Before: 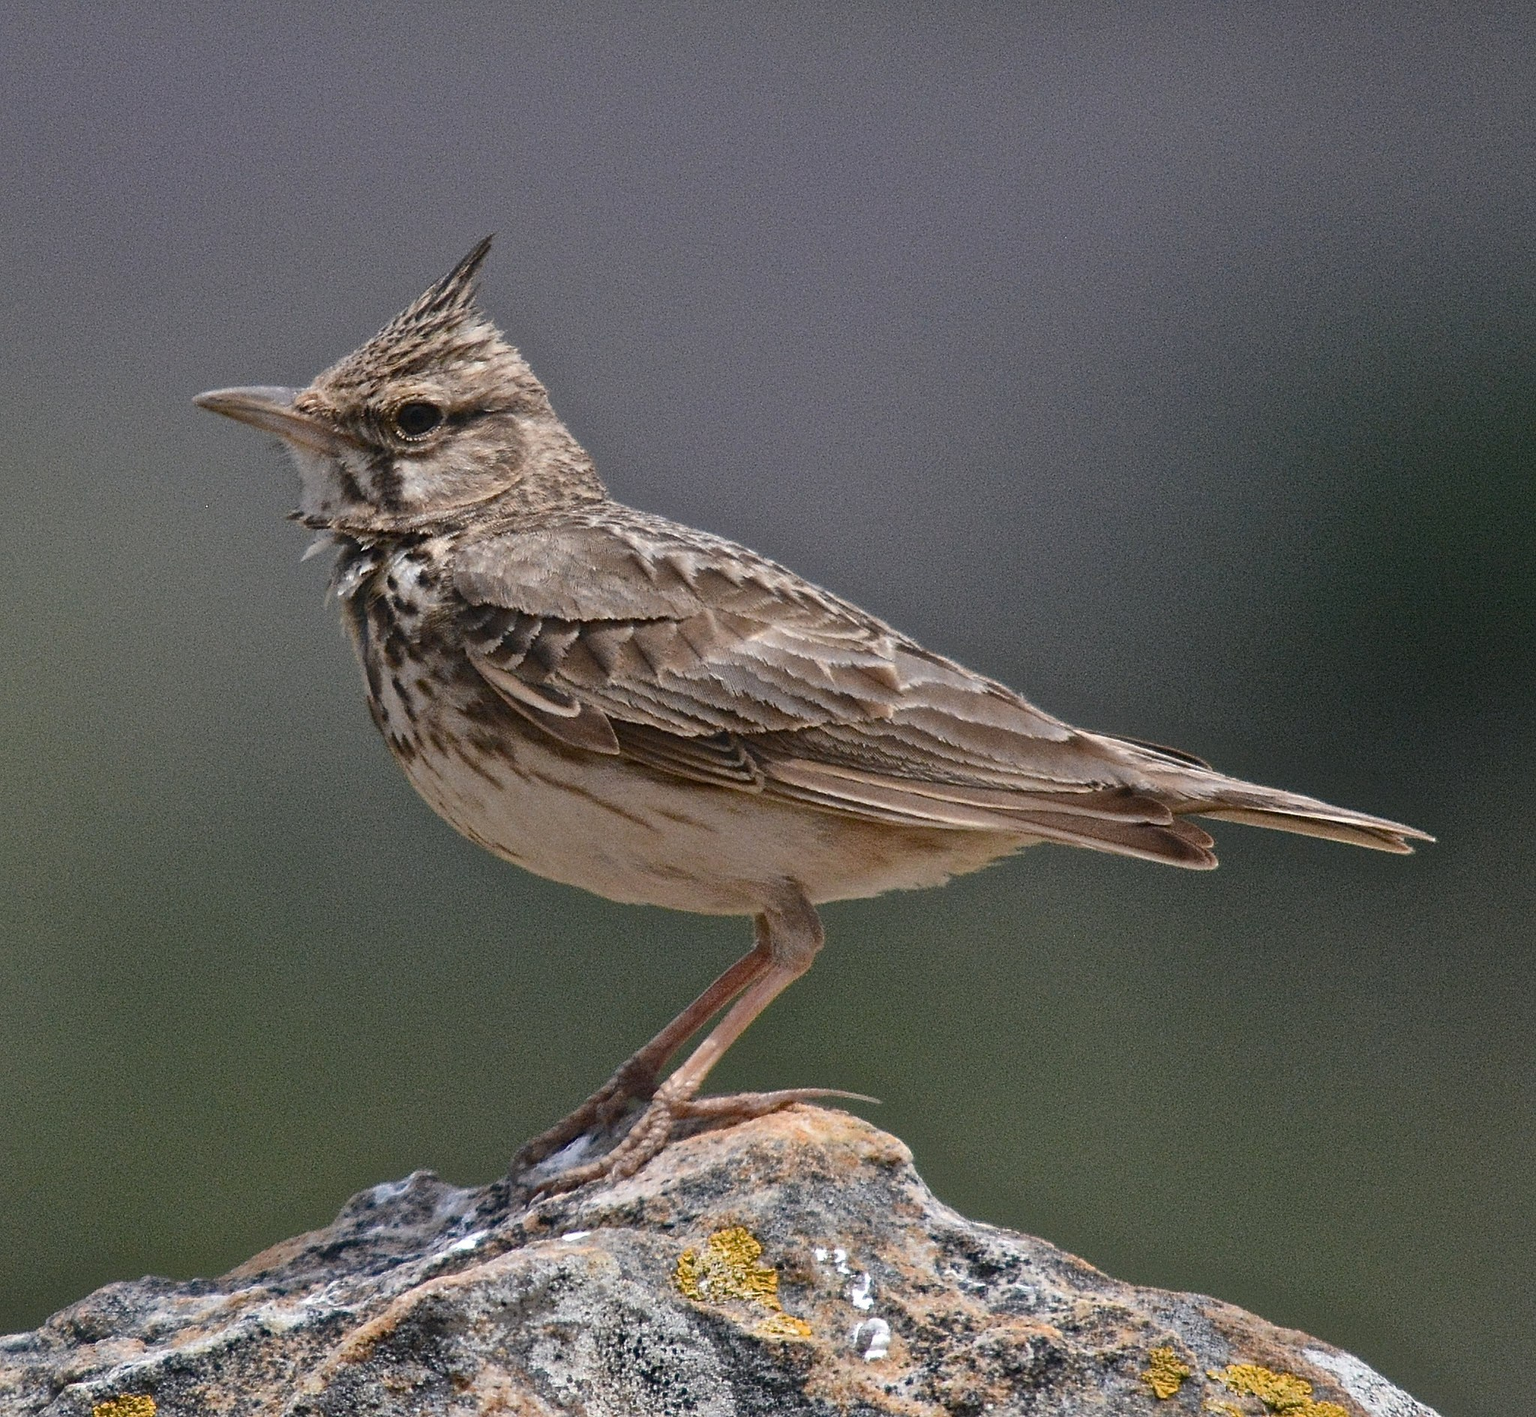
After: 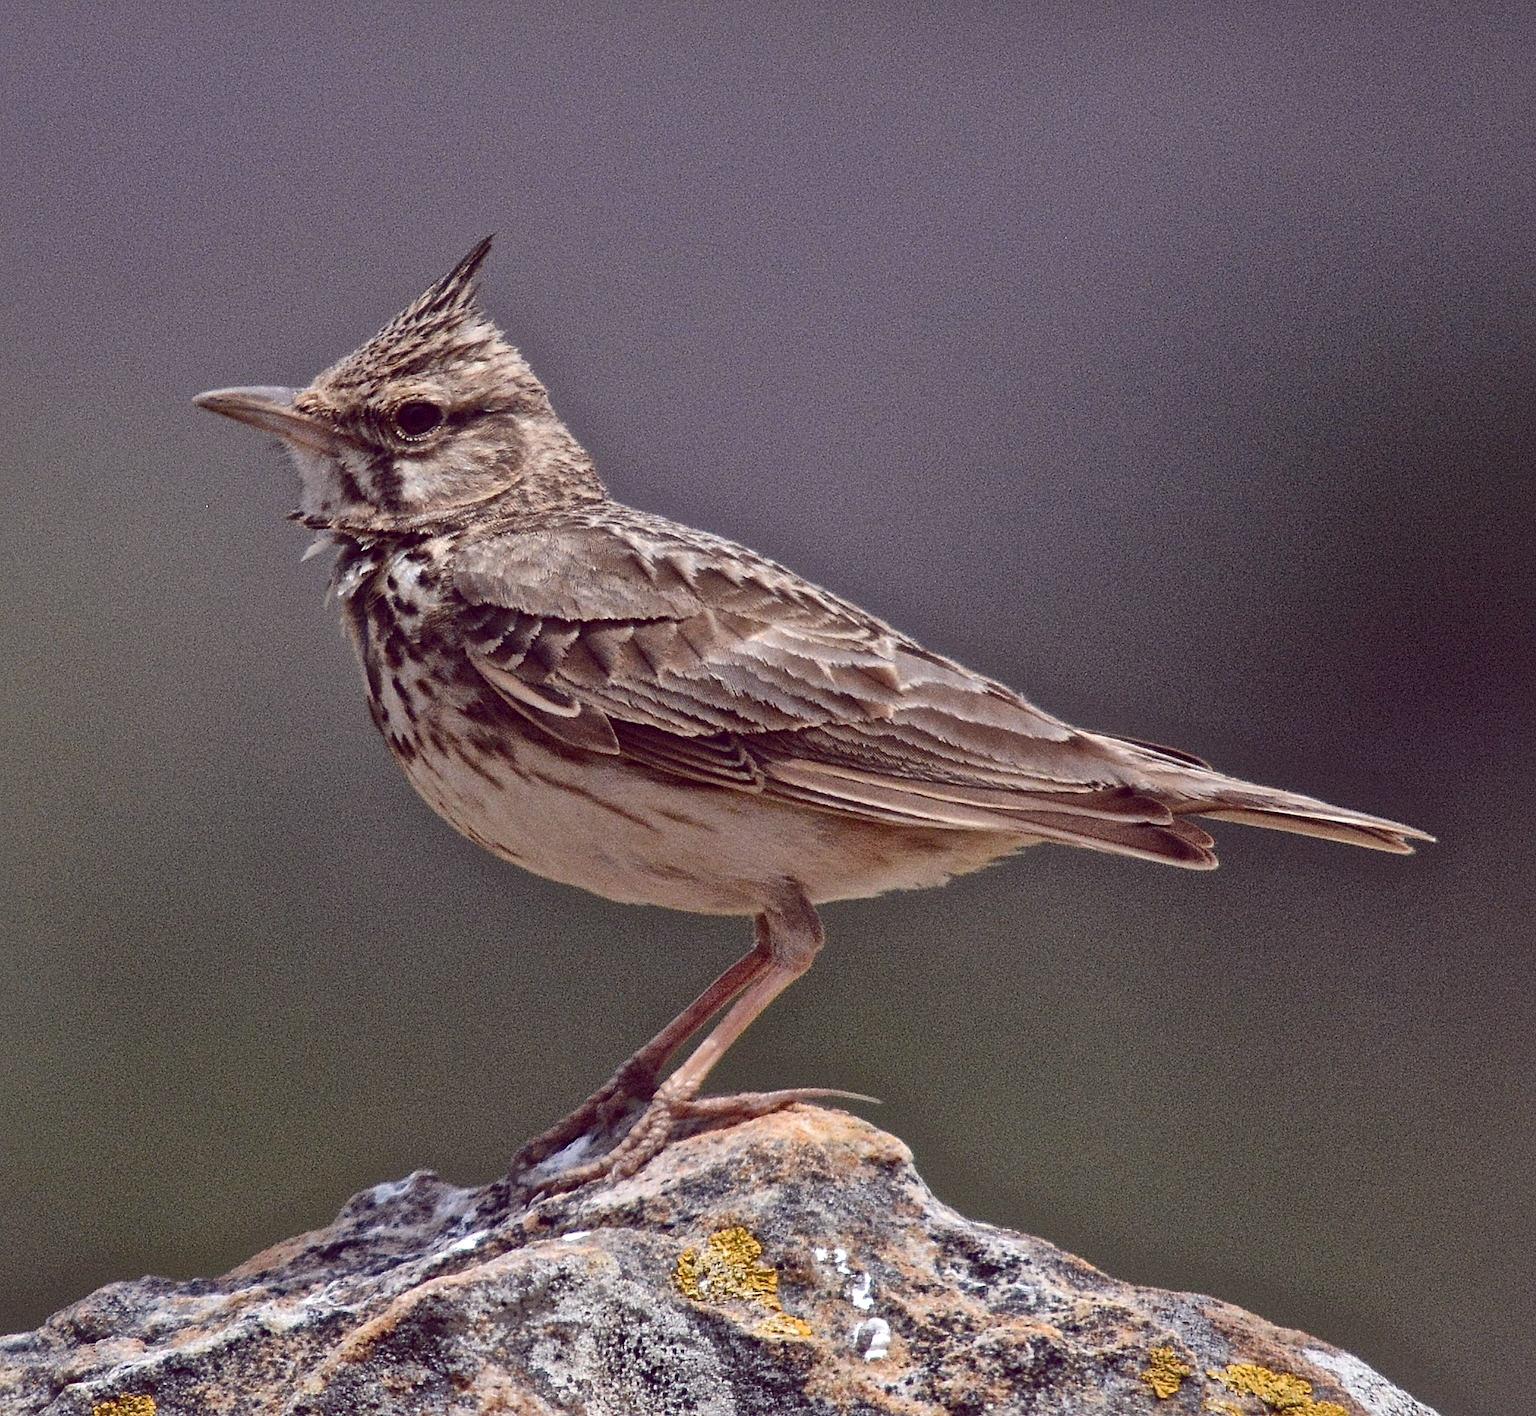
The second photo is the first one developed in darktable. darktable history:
local contrast: mode bilateral grid, contrast 19, coarseness 50, detail 140%, midtone range 0.2
color balance rgb: global offset › chroma 0.279%, global offset › hue 317.8°, perceptual saturation grading › global saturation 1.575%, perceptual saturation grading › highlights -2.602%, perceptual saturation grading › mid-tones 4.612%, perceptual saturation grading › shadows 7.749%
